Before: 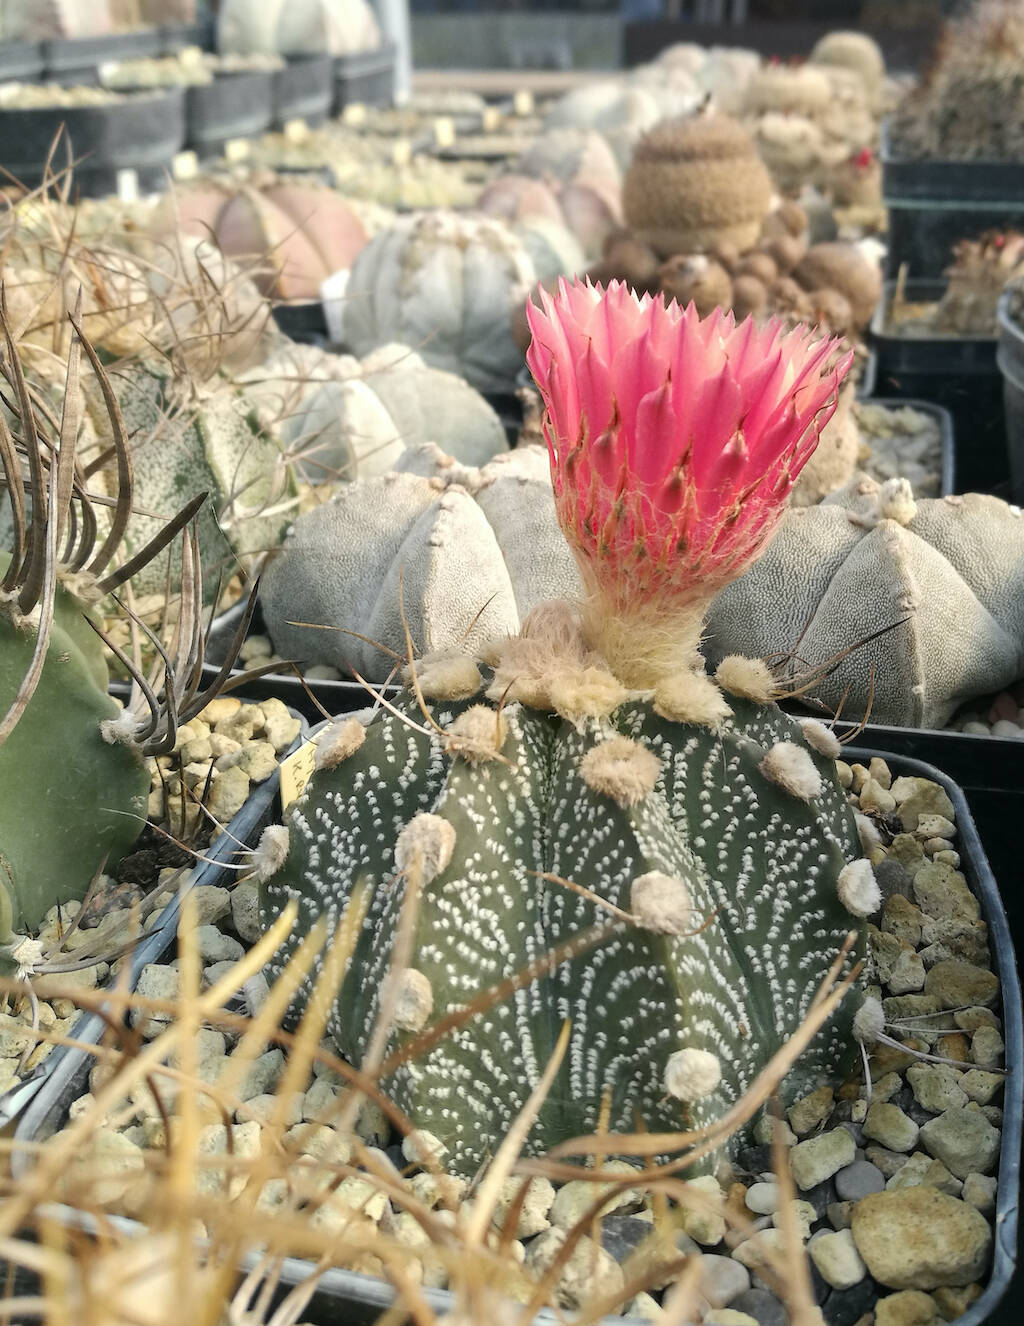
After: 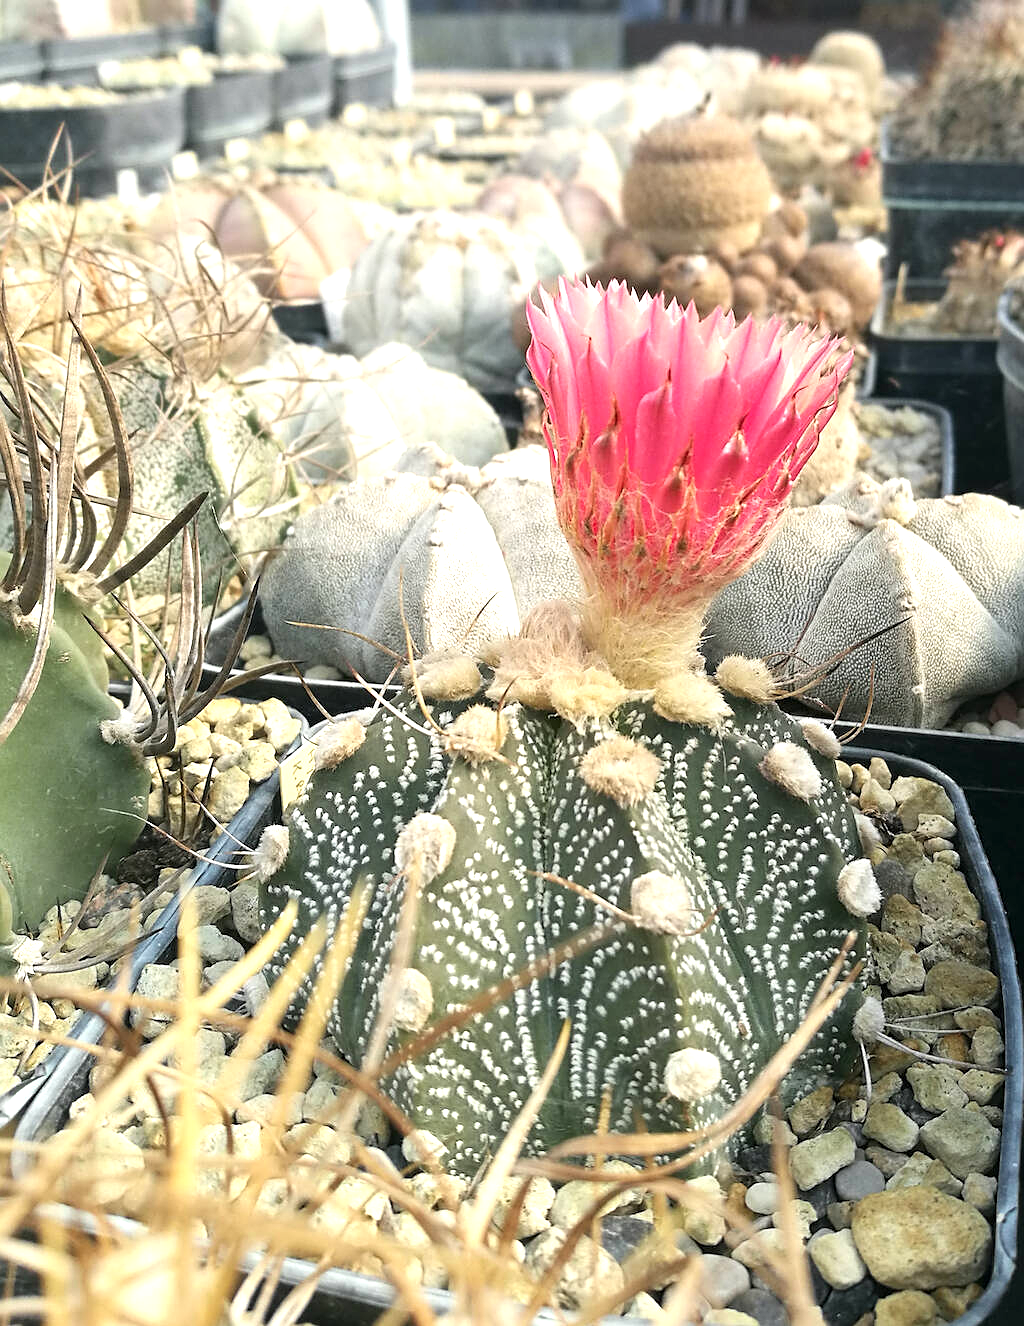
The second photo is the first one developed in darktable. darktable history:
exposure: black level correction 0, exposure 0.7 EV, compensate exposure bias true, compensate highlight preservation false
sharpen: on, module defaults
